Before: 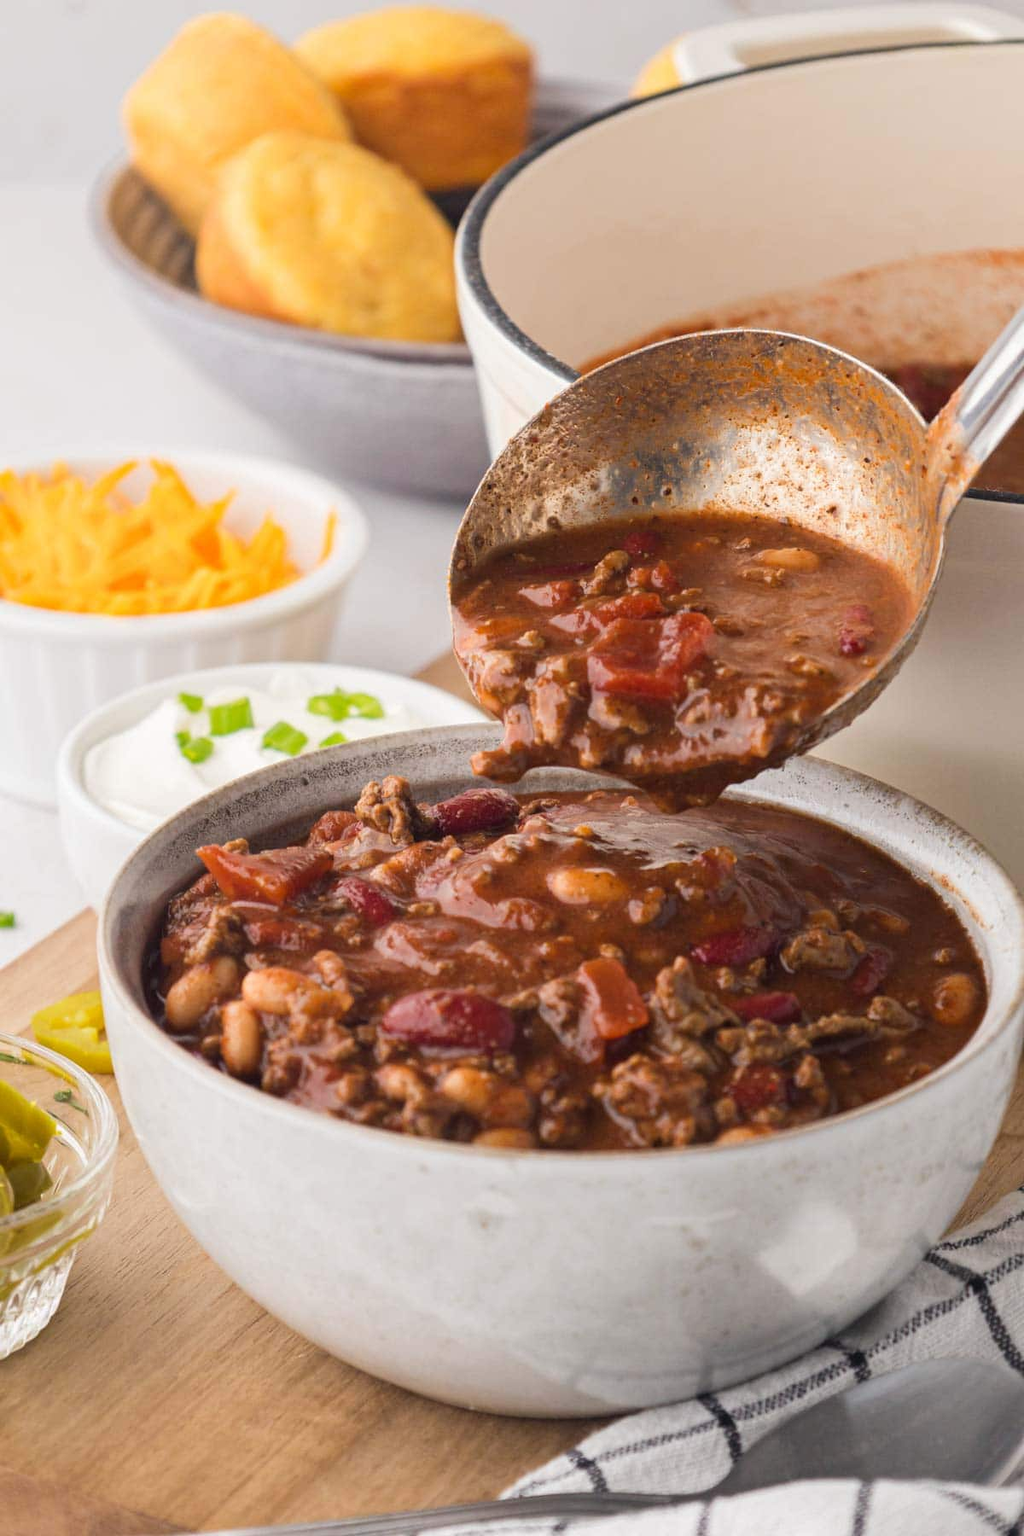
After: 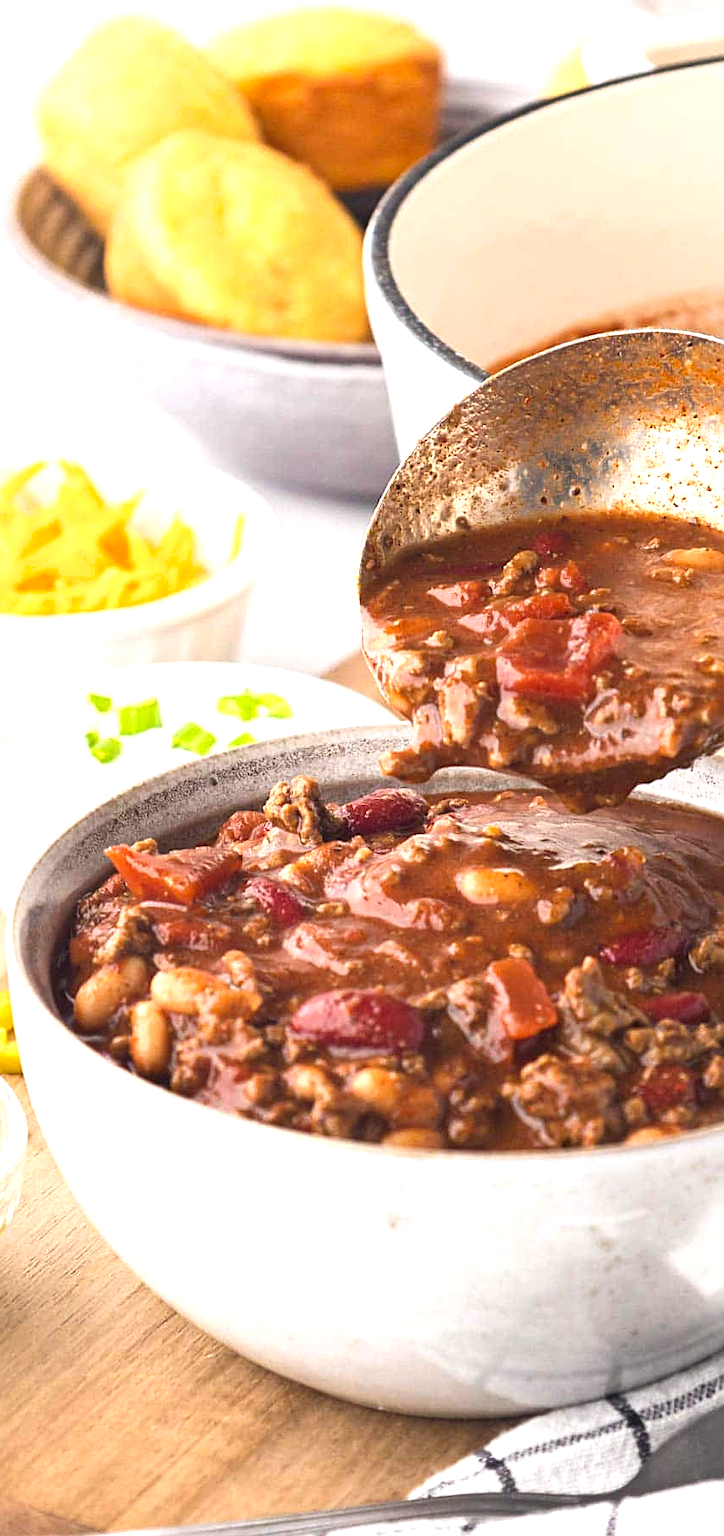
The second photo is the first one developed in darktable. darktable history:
crop and rotate: left 8.997%, right 20.224%
sharpen: on, module defaults
exposure: black level correction 0, exposure 0.895 EV, compensate exposure bias true, compensate highlight preservation false
shadows and highlights: shadows 37.77, highlights -27.1, soften with gaussian
